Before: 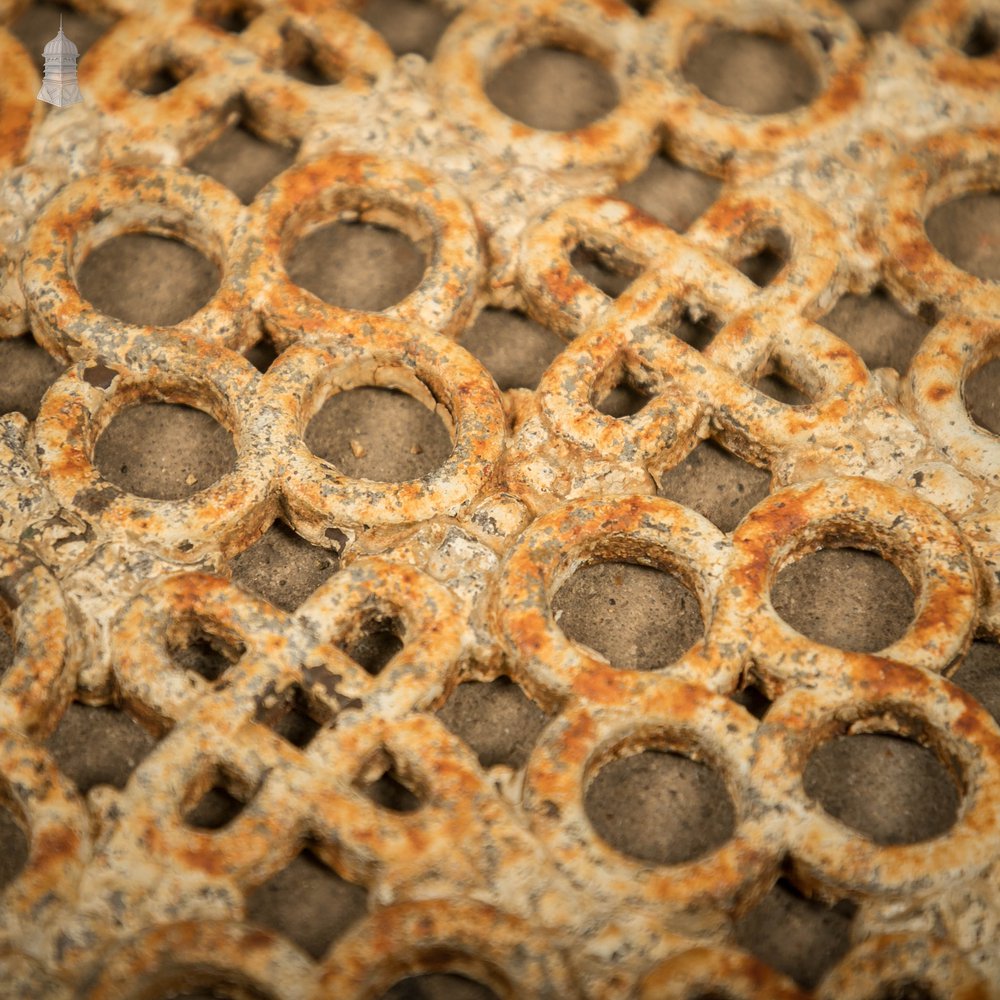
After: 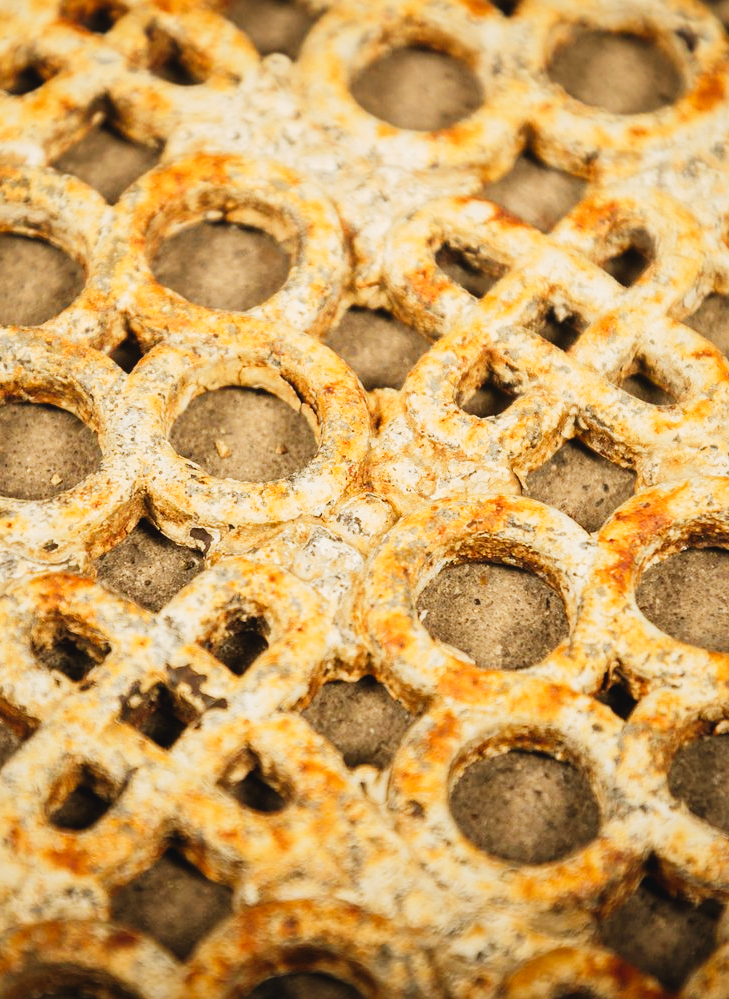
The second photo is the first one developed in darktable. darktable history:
crop: left 13.591%, top 0%, right 13.457%
tone curve: curves: ch0 [(0, 0.036) (0.037, 0.042) (0.184, 0.146) (0.438, 0.521) (0.54, 0.668) (0.698, 0.835) (0.856, 0.92) (1, 0.98)]; ch1 [(0, 0) (0.393, 0.415) (0.447, 0.448) (0.482, 0.459) (0.509, 0.496) (0.527, 0.525) (0.571, 0.602) (0.619, 0.671) (0.715, 0.729) (1, 1)]; ch2 [(0, 0) (0.369, 0.388) (0.449, 0.454) (0.499, 0.5) (0.521, 0.517) (0.53, 0.544) (0.561, 0.607) (0.674, 0.735) (1, 1)], preserve colors none
